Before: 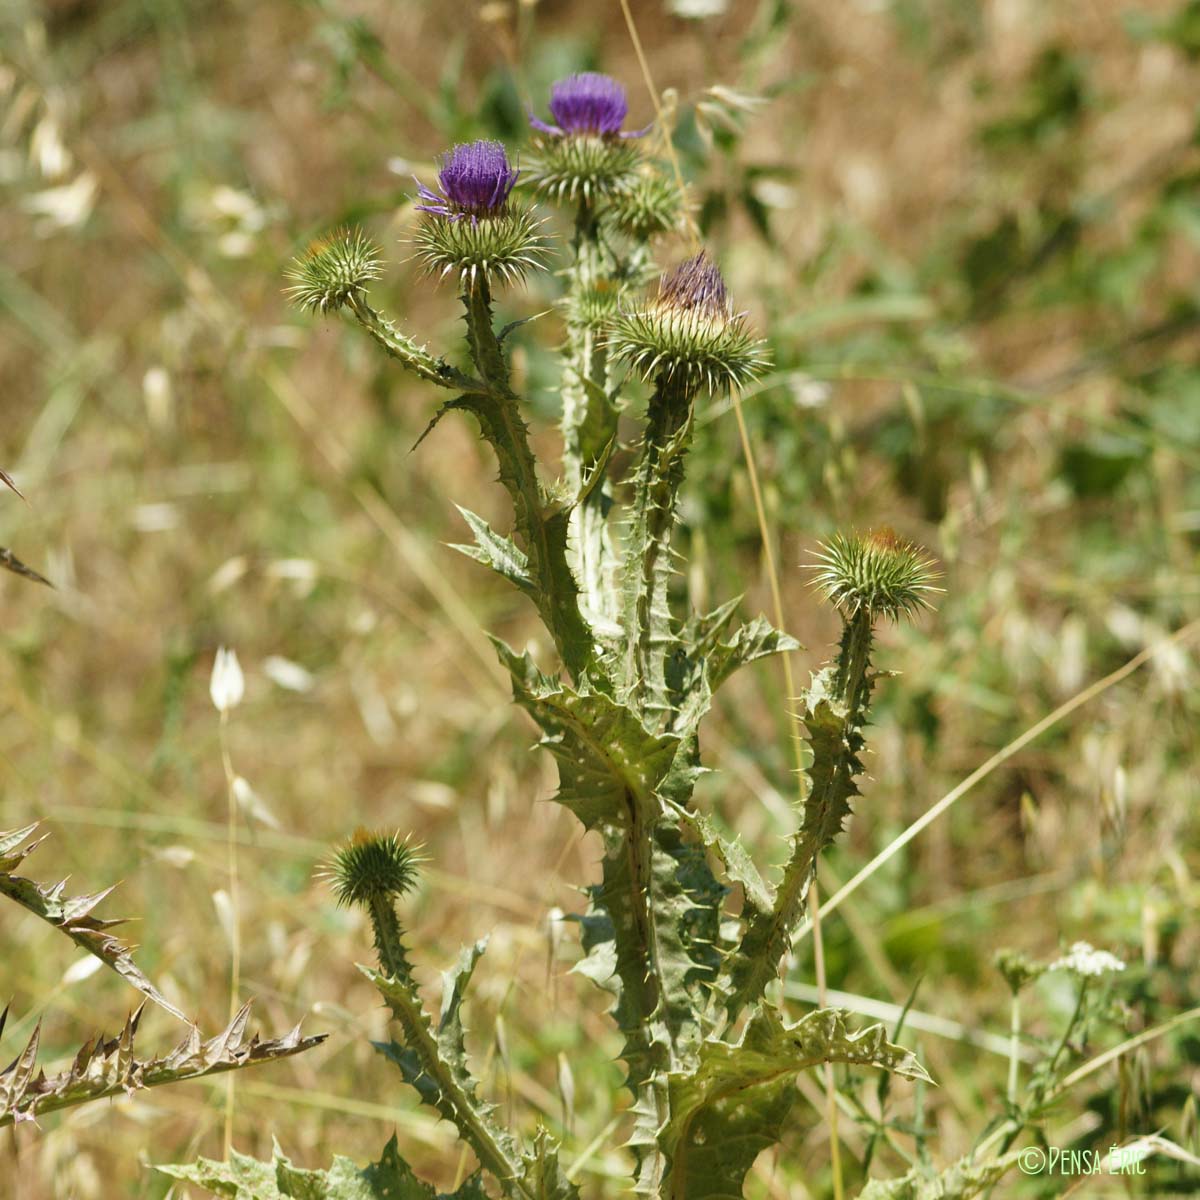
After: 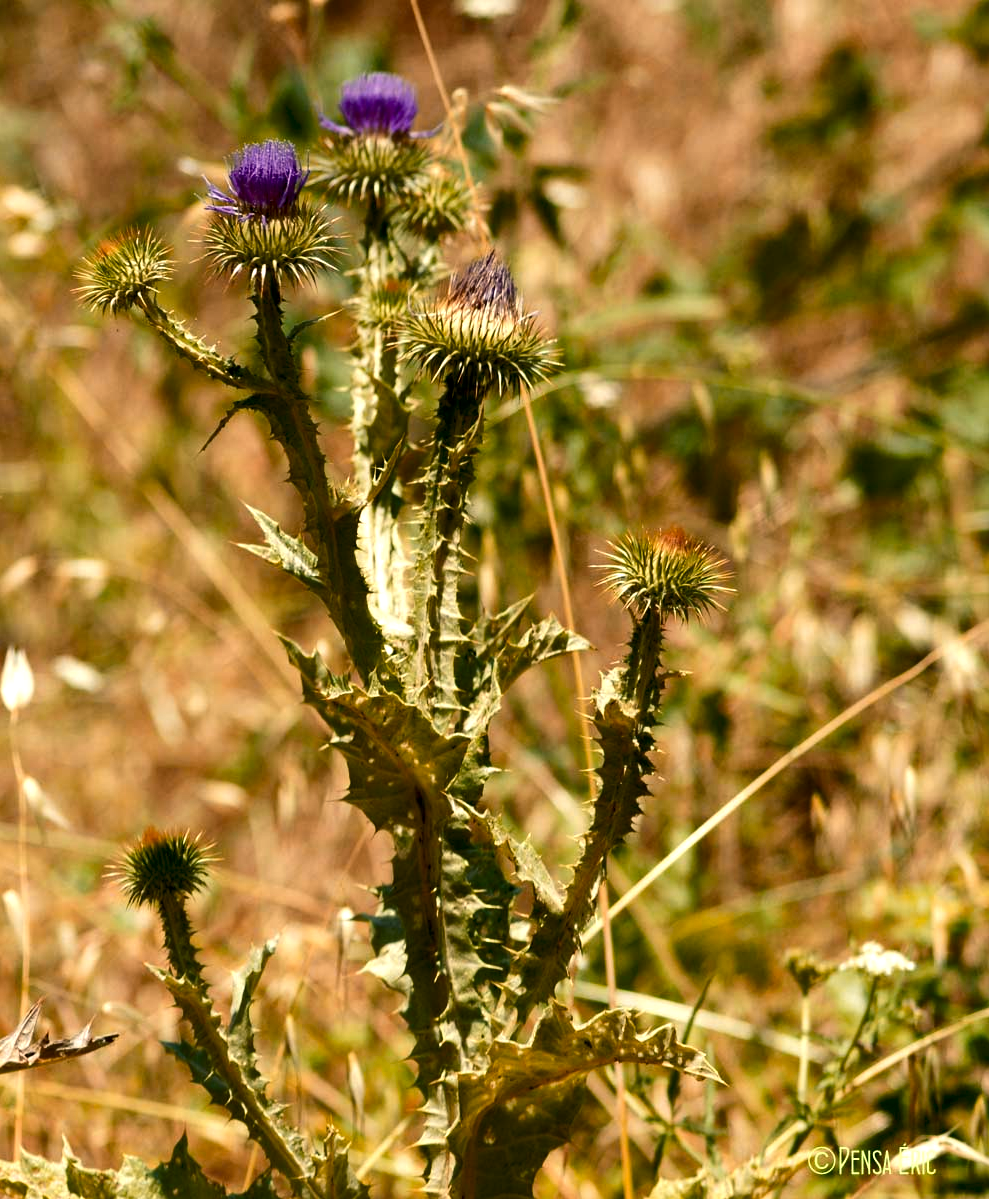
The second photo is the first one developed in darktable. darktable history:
color balance rgb: highlights gain › chroma 2.995%, highlights gain › hue 75.52°, perceptual saturation grading › global saturation 0.029%, global vibrance 16.361%, saturation formula JzAzBz (2021)
exposure: black level correction 0.011, compensate exposure bias true, compensate highlight preservation false
color zones: curves: ch1 [(0, 0.469) (0.072, 0.457) (0.243, 0.494) (0.429, 0.5) (0.571, 0.5) (0.714, 0.5) (0.857, 0.5) (1, 0.469)]; ch2 [(0, 0.499) (0.143, 0.467) (0.242, 0.436) (0.429, 0.493) (0.571, 0.5) (0.714, 0.5) (0.857, 0.5) (1, 0.499)]
tone equalizer: -8 EV -0.444 EV, -7 EV -0.39 EV, -6 EV -0.316 EV, -5 EV -0.23 EV, -3 EV 0.252 EV, -2 EV 0.338 EV, -1 EV 0.378 EV, +0 EV 0.417 EV, edges refinement/feathering 500, mask exposure compensation -1.57 EV, preserve details no
contrast brightness saturation: contrast 0.067, brightness -0.144, saturation 0.109
crop: left 17.532%, bottom 0.021%
